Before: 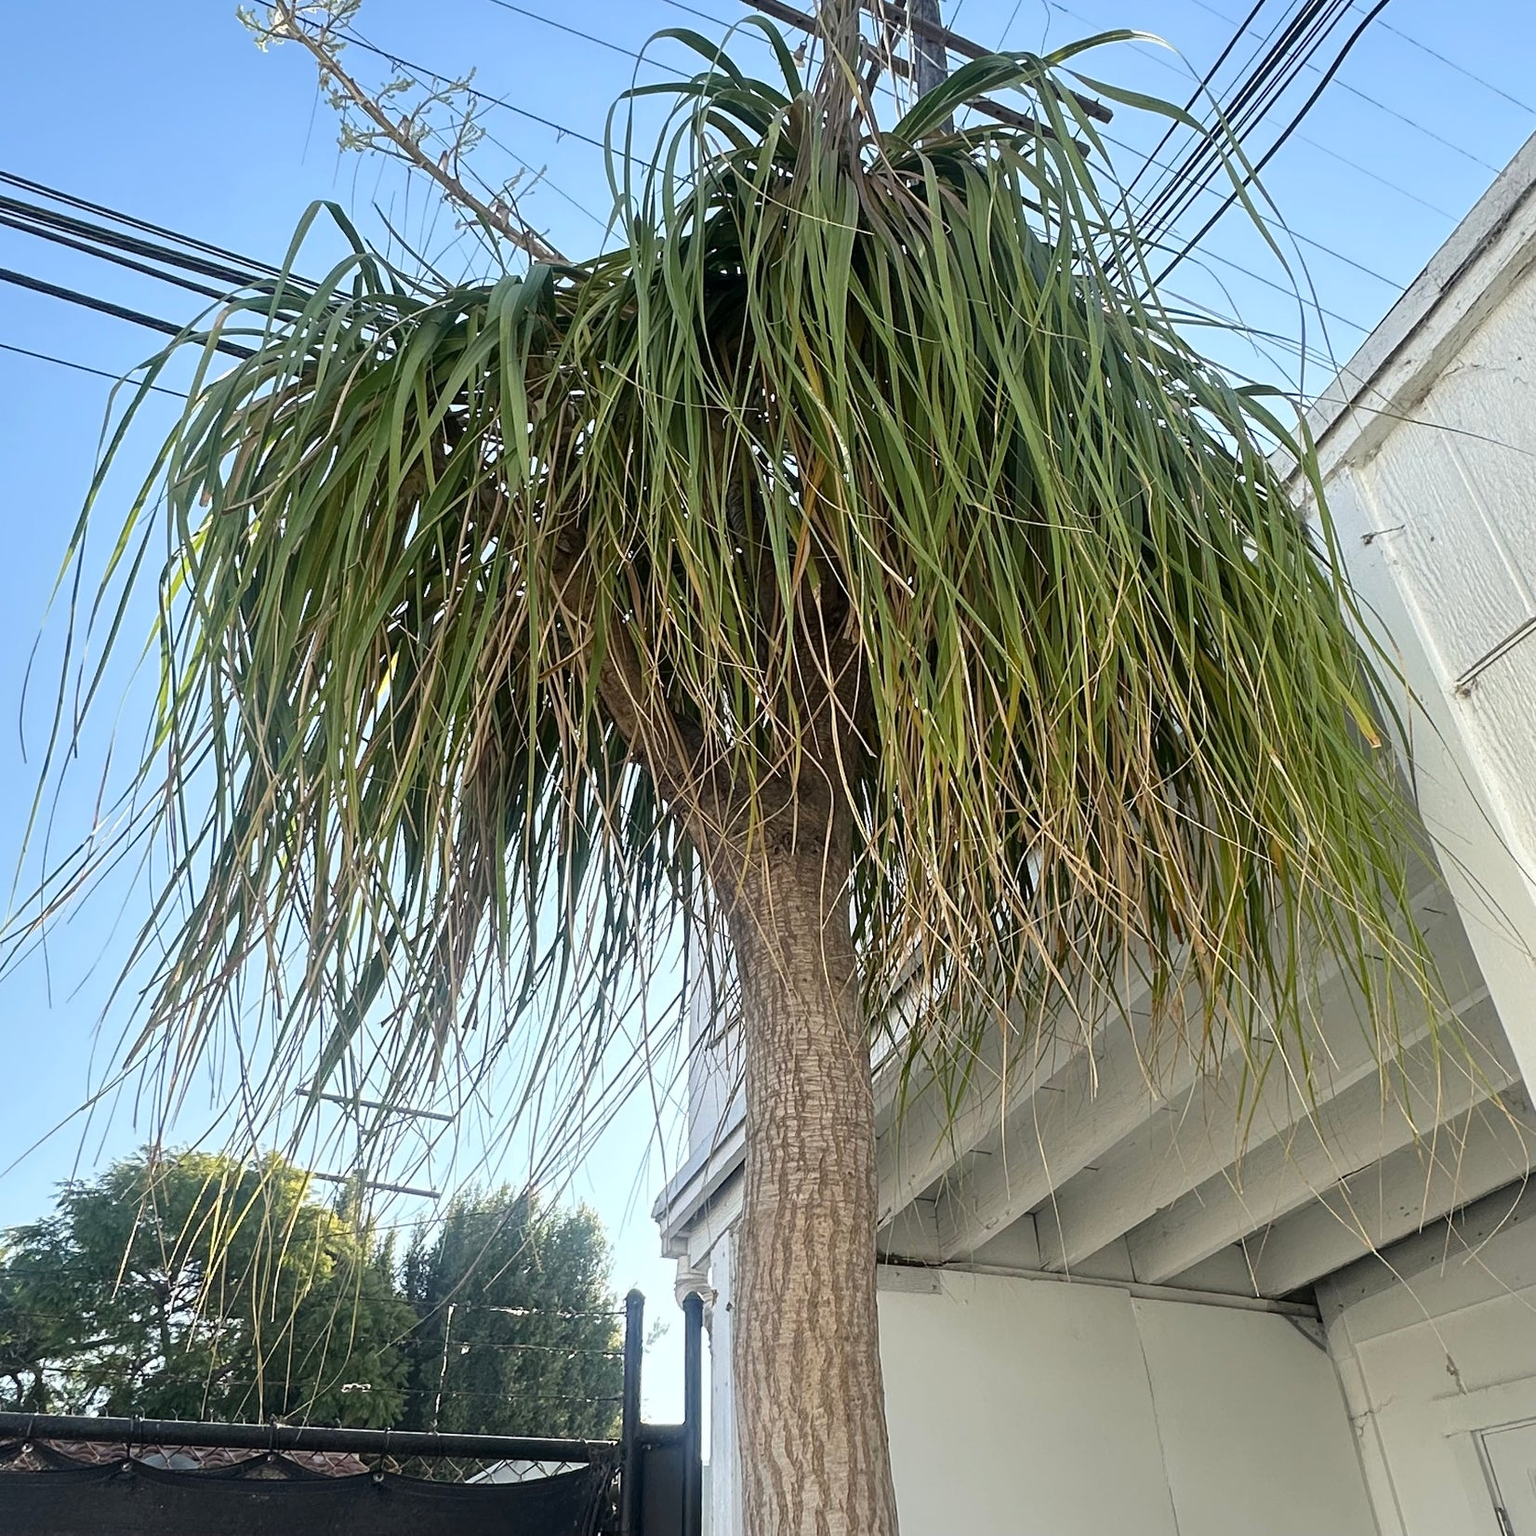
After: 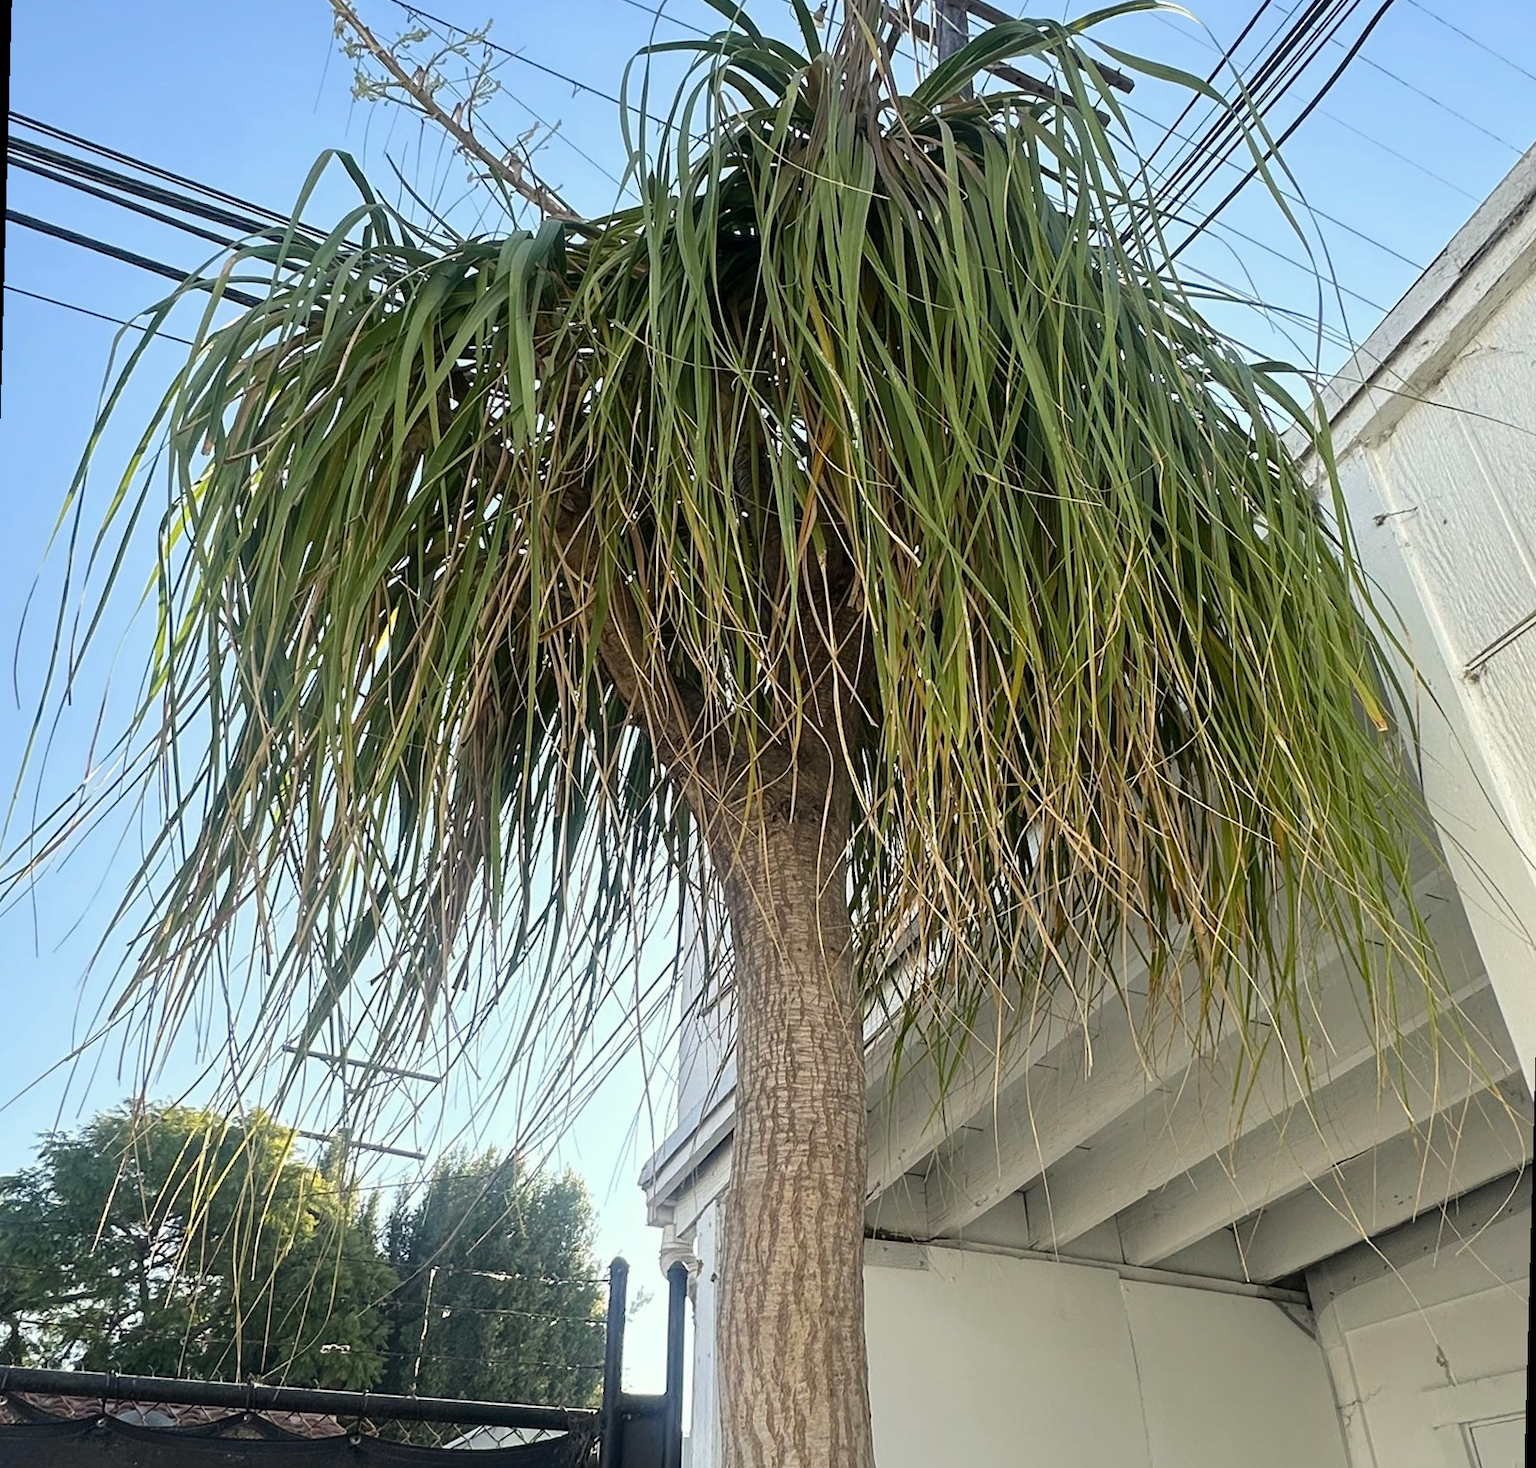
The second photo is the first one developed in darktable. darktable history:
rotate and perspective: rotation 1.57°, crop left 0.018, crop right 0.982, crop top 0.039, crop bottom 0.961
color correction: highlights b* 3
